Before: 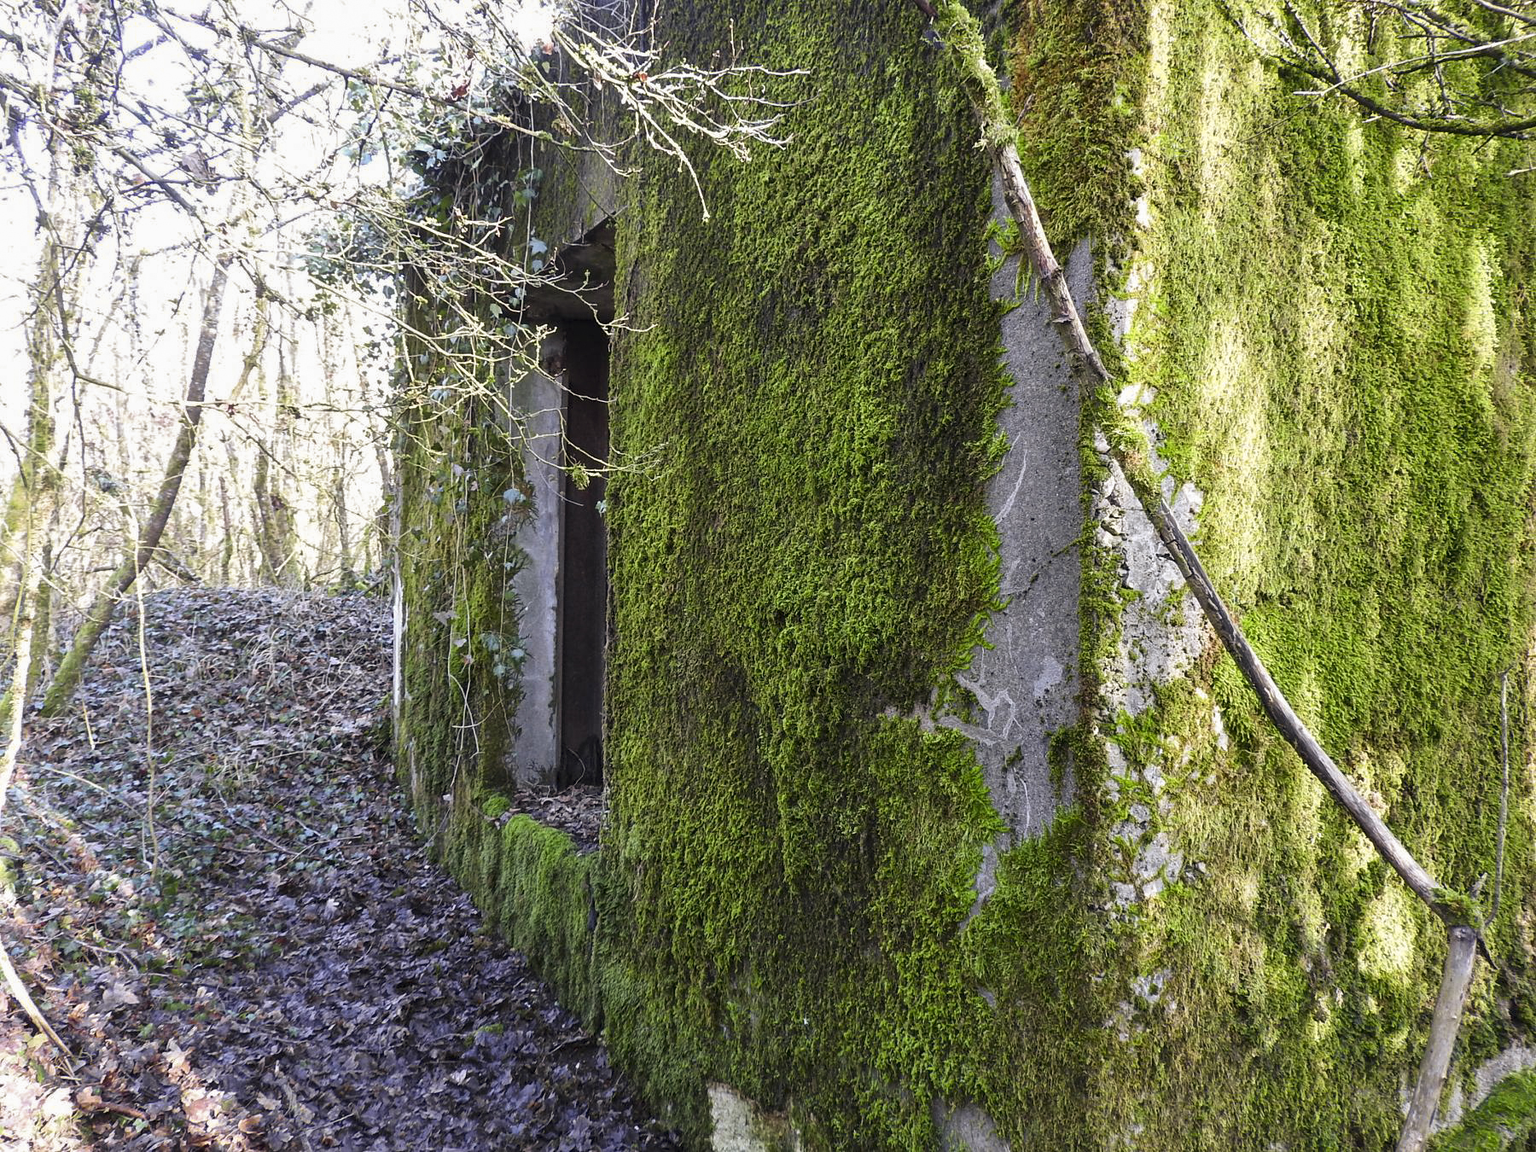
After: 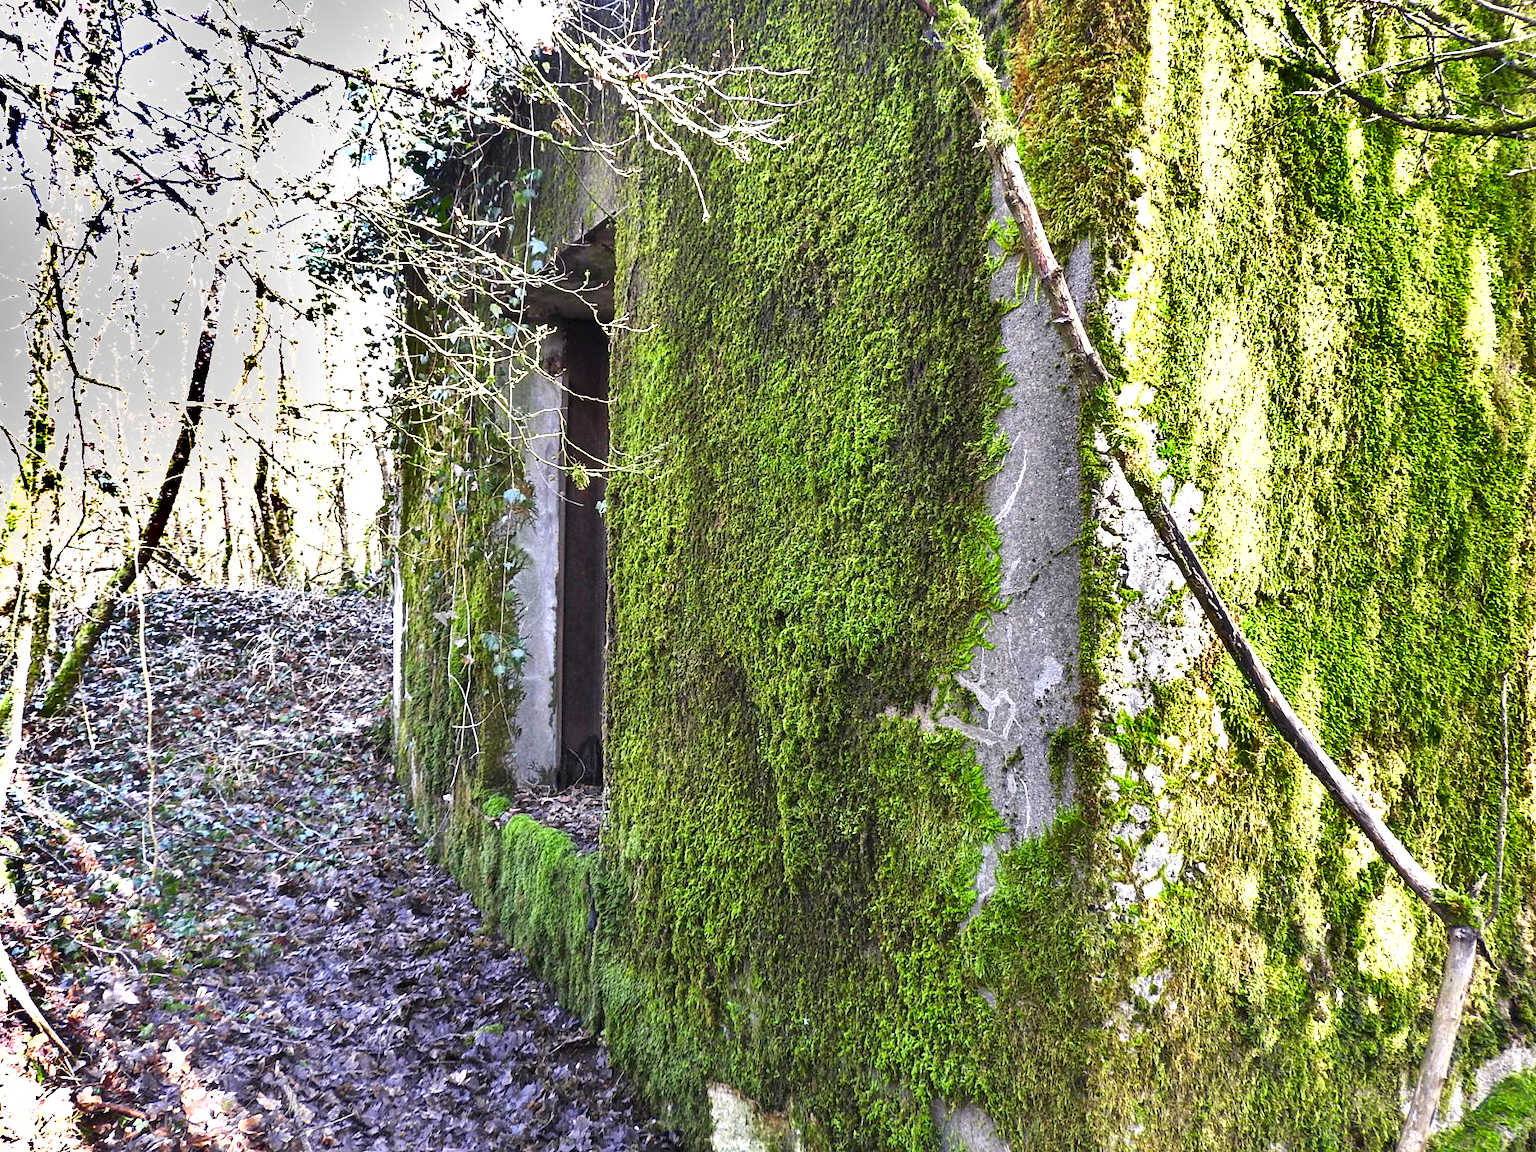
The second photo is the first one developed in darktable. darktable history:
shadows and highlights: white point adjustment 0.137, highlights -71.37, soften with gaussian
exposure: black level correction 0, exposure 1.001 EV, compensate highlight preservation false
